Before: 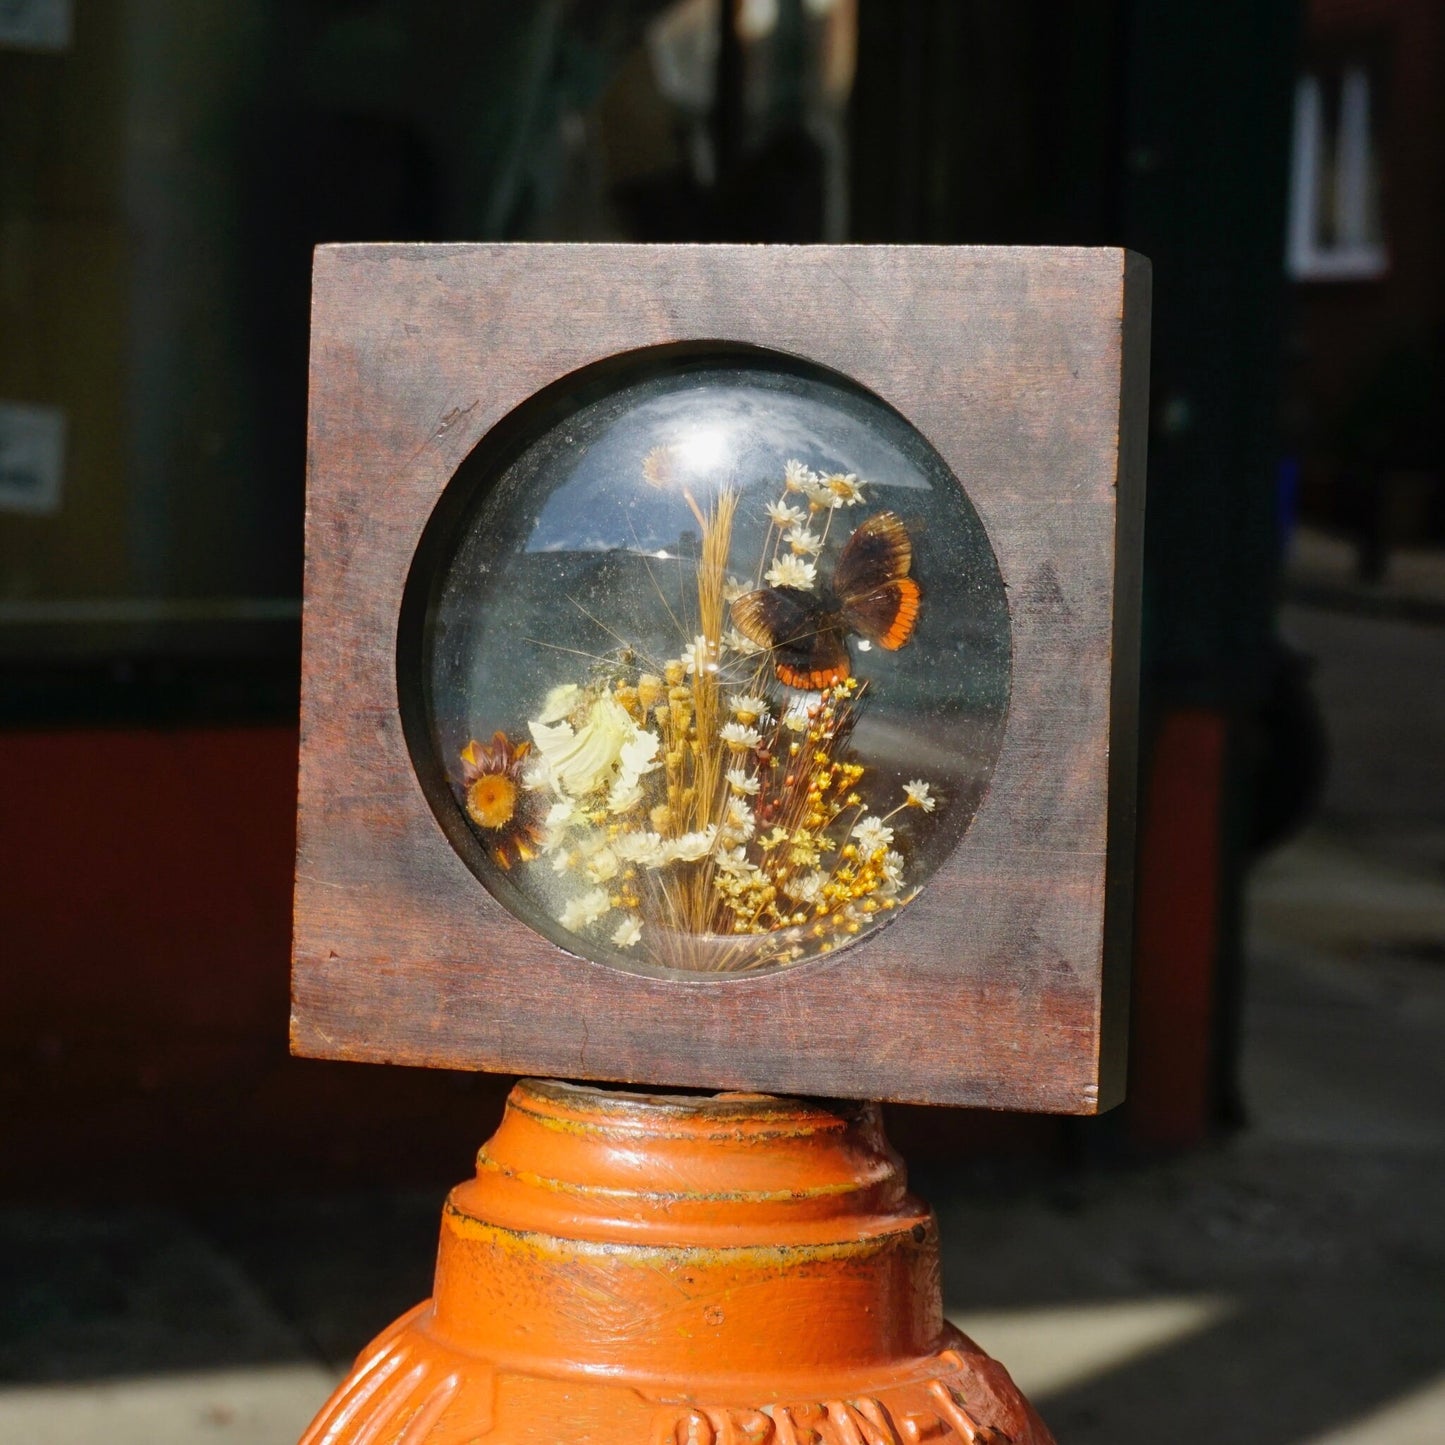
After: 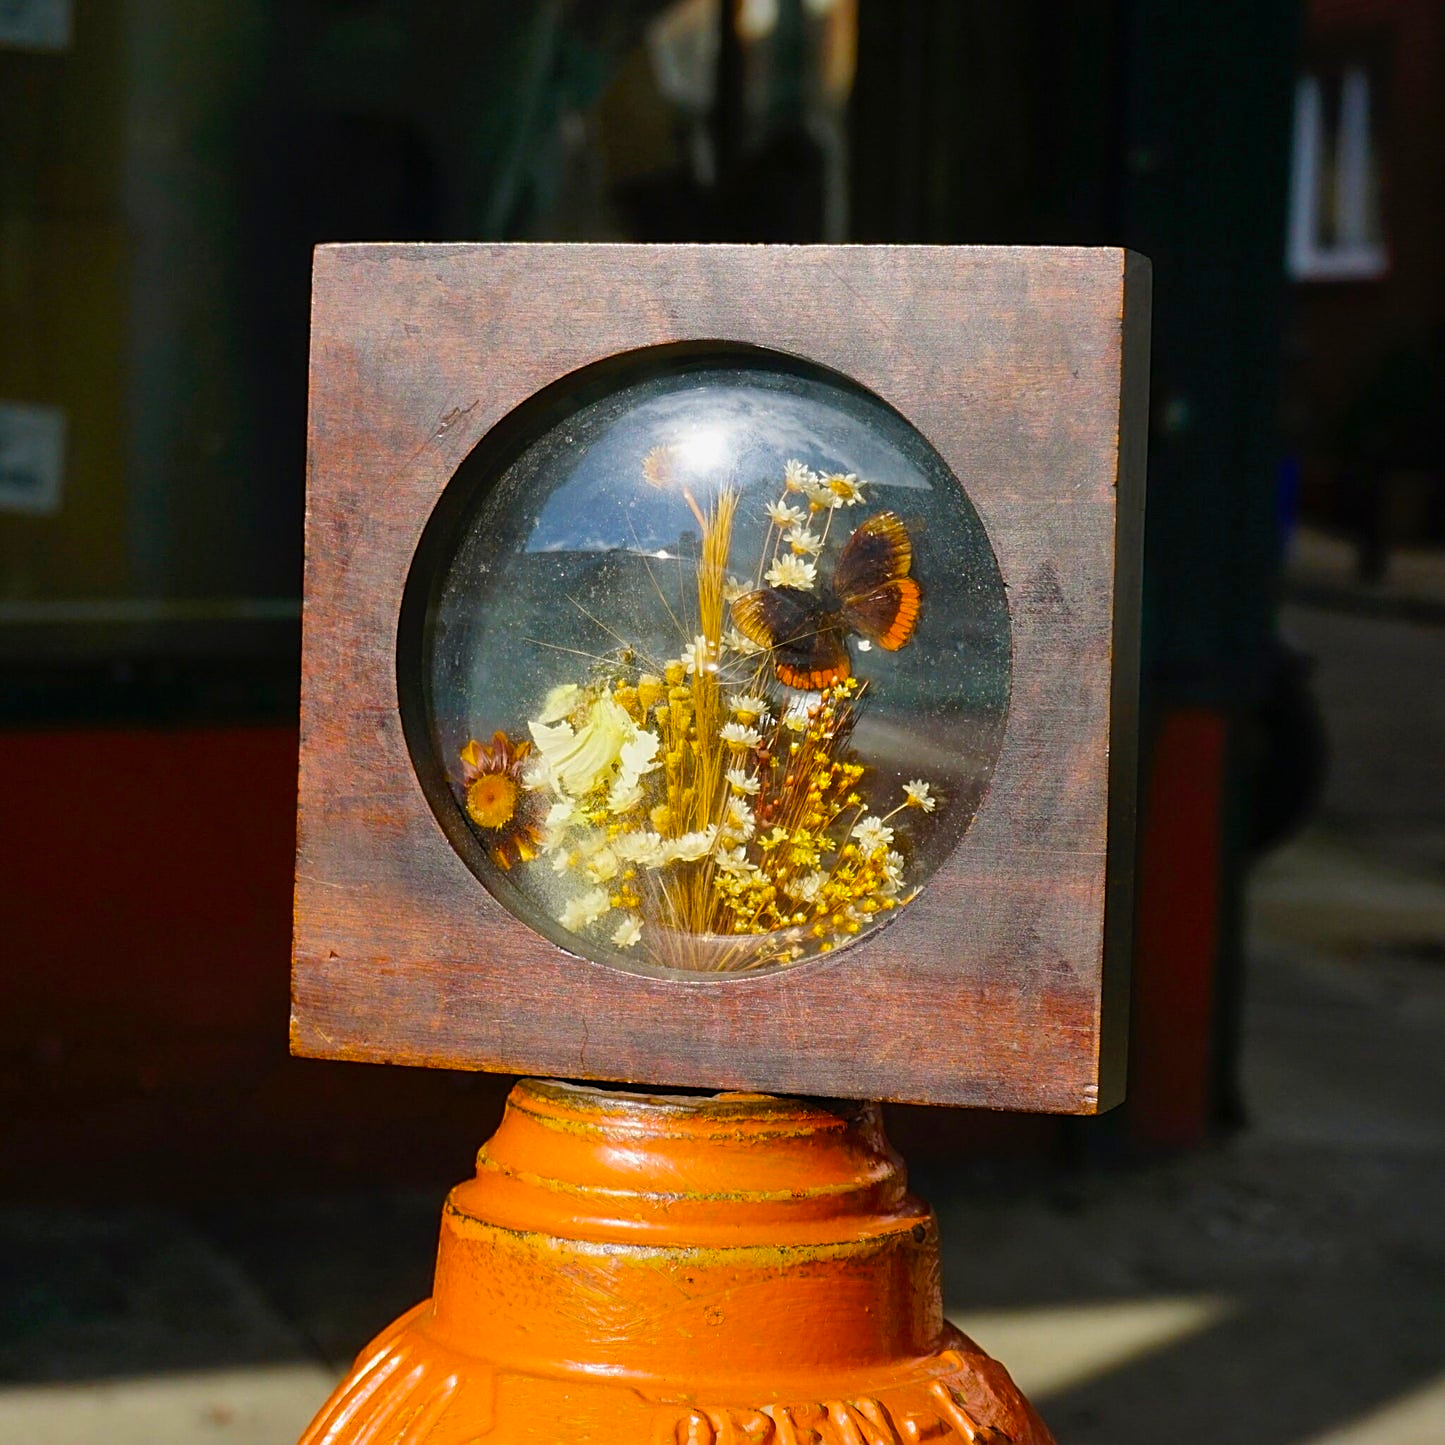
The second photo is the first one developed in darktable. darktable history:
sharpen: on, module defaults
color balance rgb: perceptual saturation grading › global saturation 35.621%, global vibrance 20%
